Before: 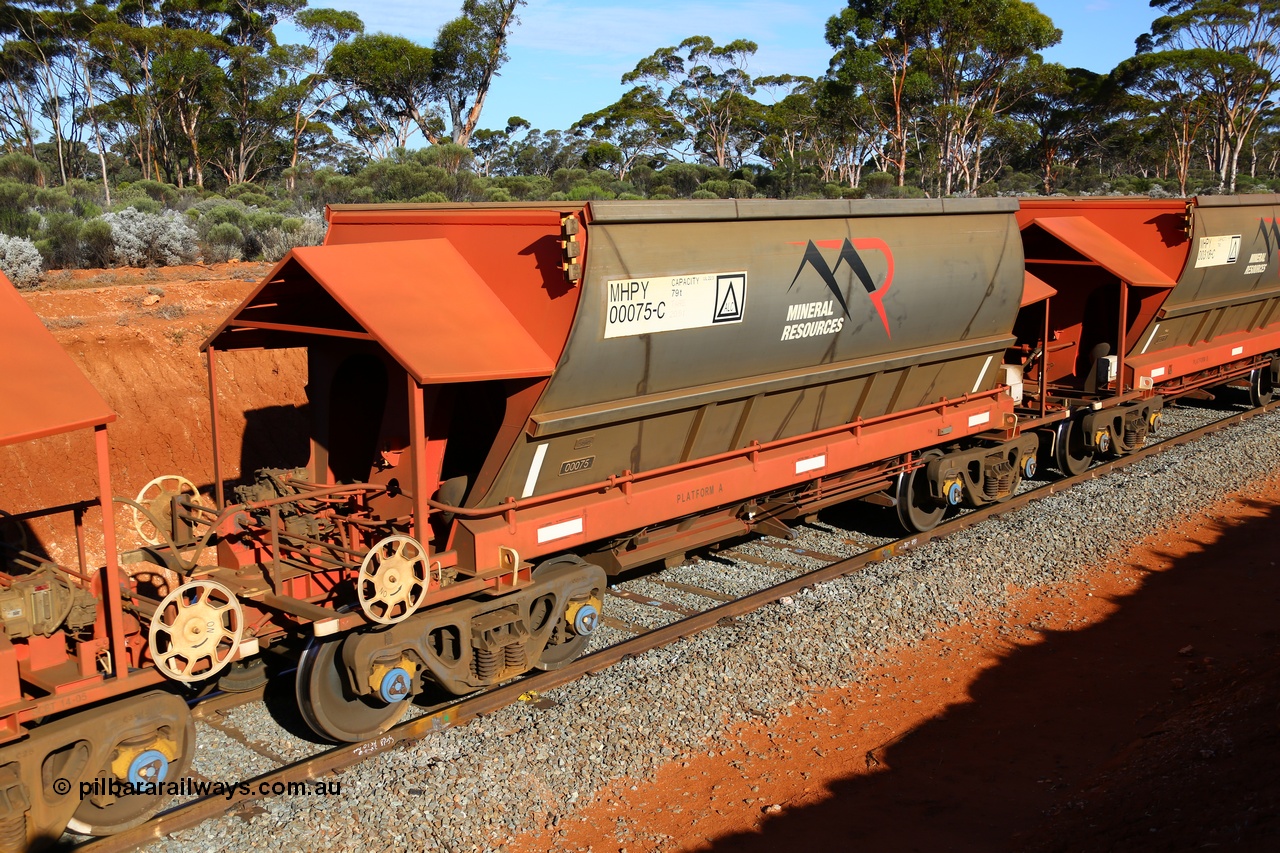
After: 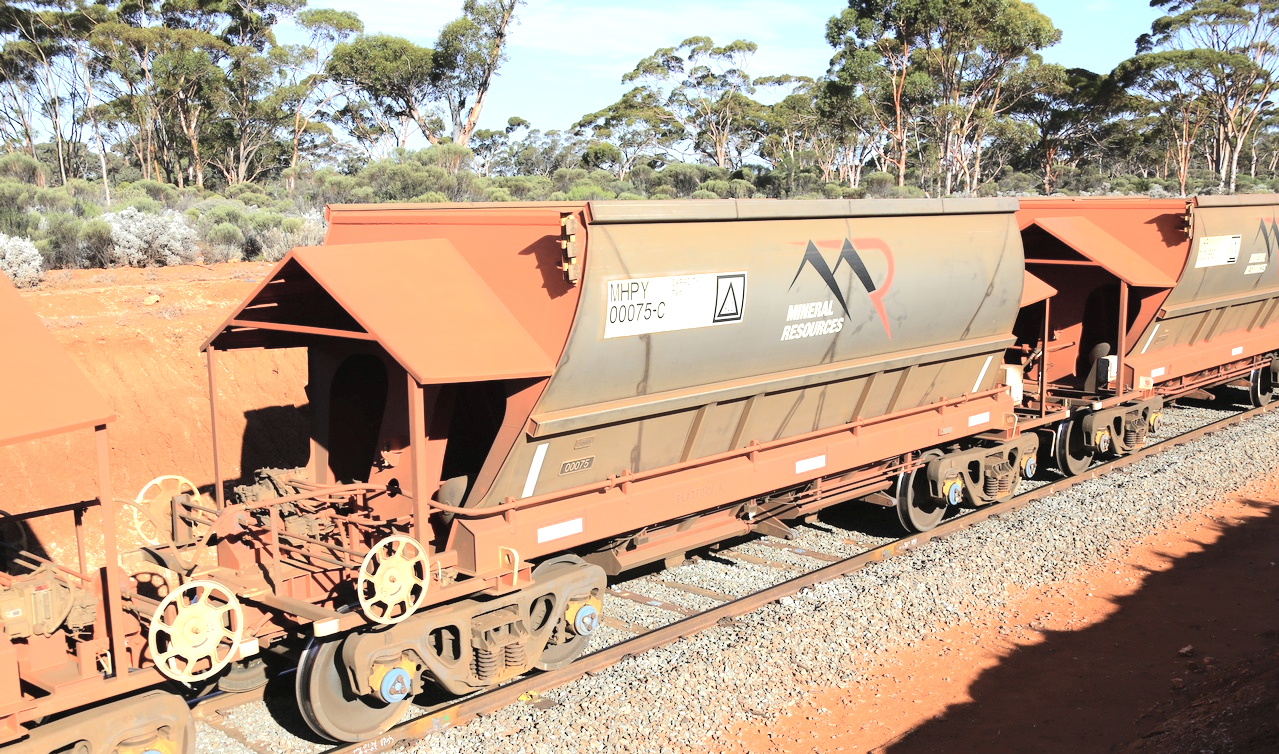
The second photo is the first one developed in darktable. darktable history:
exposure: black level correction -0.001, exposure 0.907 EV, compensate highlight preservation false
crop and rotate: top 0%, bottom 11.508%
contrast brightness saturation: contrast 0.1, saturation -0.283
tone curve: curves: ch0 [(0, 0) (0.003, 0.021) (0.011, 0.033) (0.025, 0.059) (0.044, 0.097) (0.069, 0.141) (0.1, 0.186) (0.136, 0.237) (0.177, 0.298) (0.224, 0.378) (0.277, 0.47) (0.335, 0.542) (0.399, 0.605) (0.468, 0.678) (0.543, 0.724) (0.623, 0.787) (0.709, 0.829) (0.801, 0.875) (0.898, 0.912) (1, 1)], color space Lab, independent channels, preserve colors none
